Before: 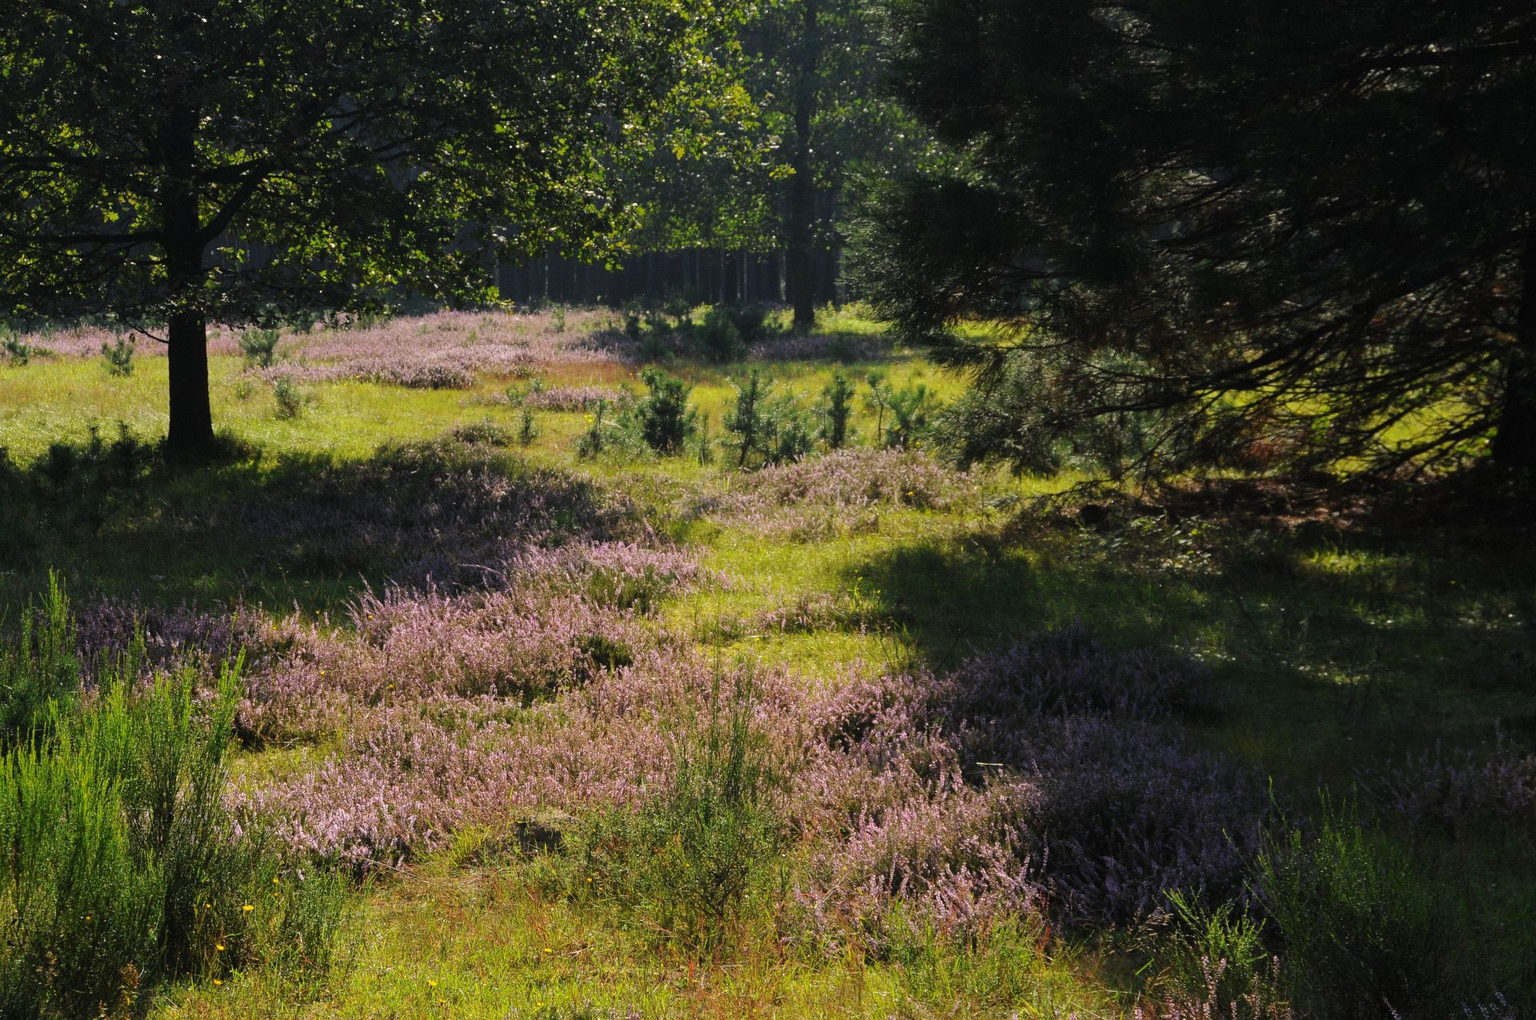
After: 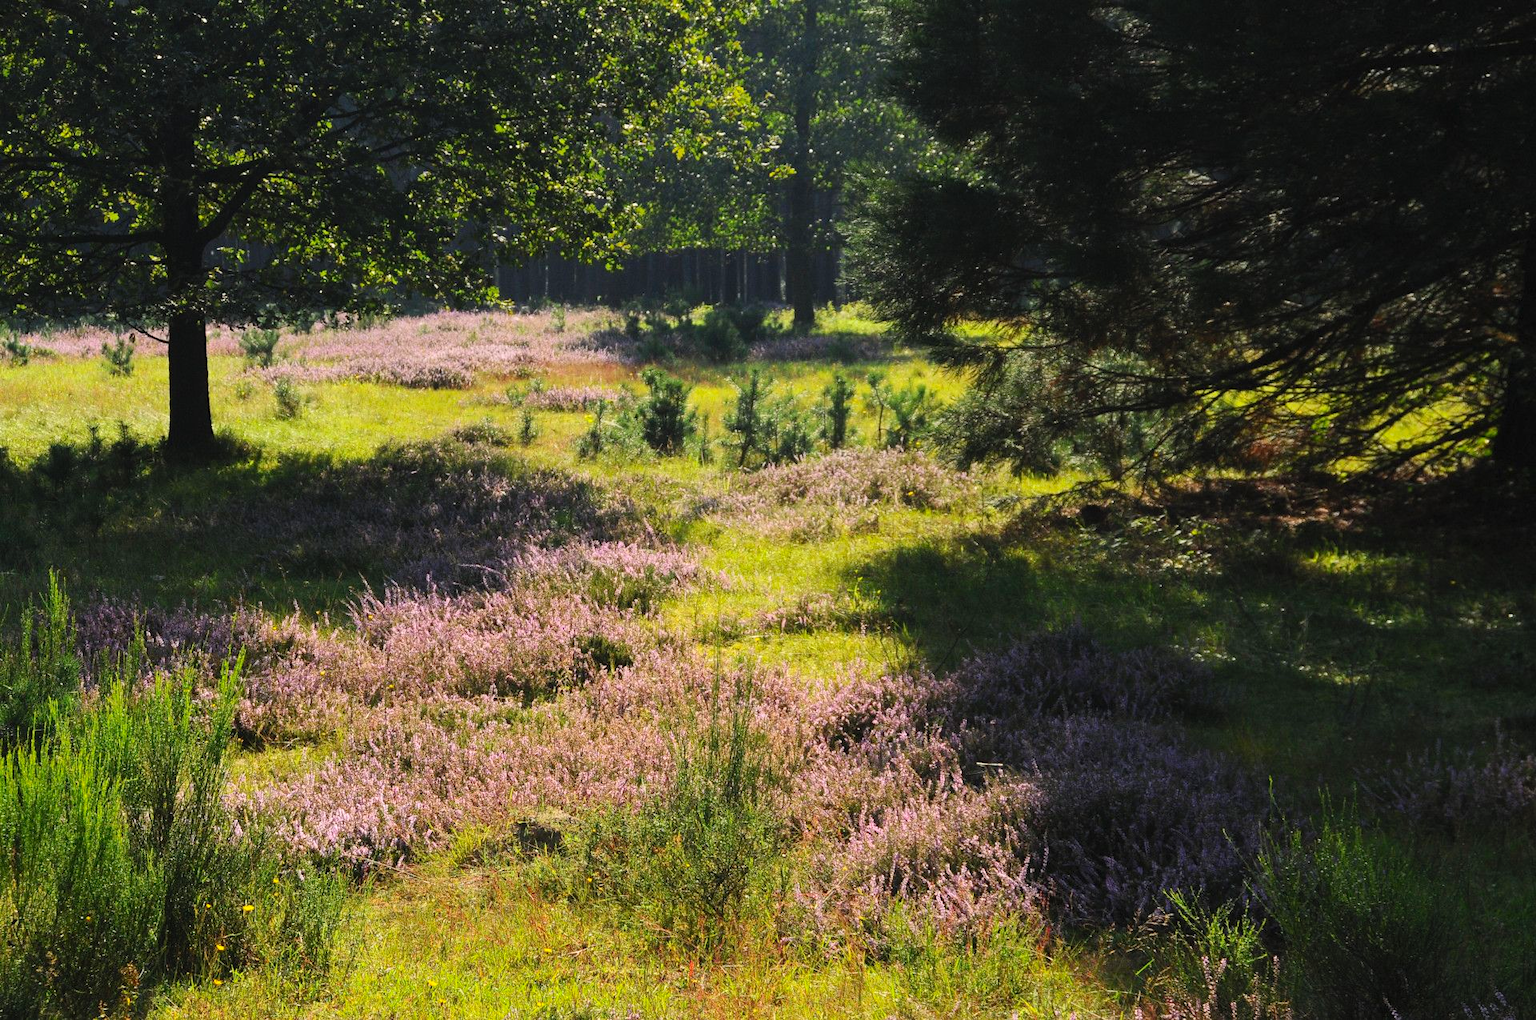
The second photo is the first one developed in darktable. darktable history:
contrast brightness saturation: contrast 0.197, brightness 0.165, saturation 0.224
